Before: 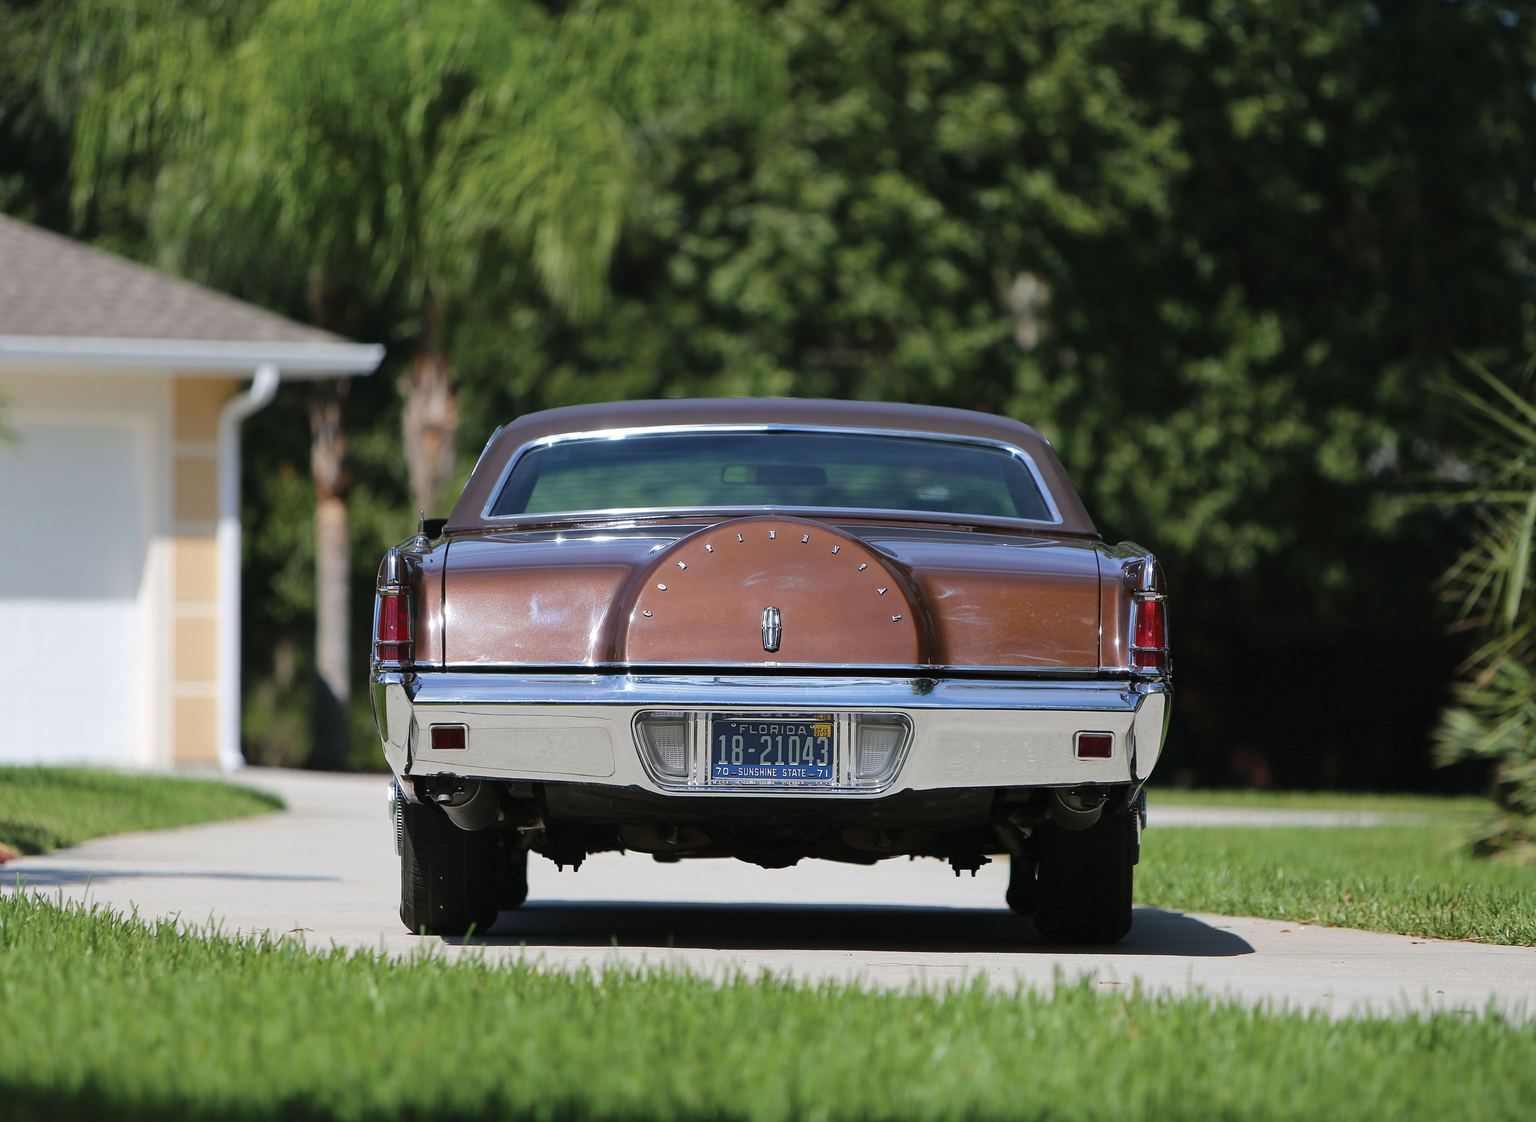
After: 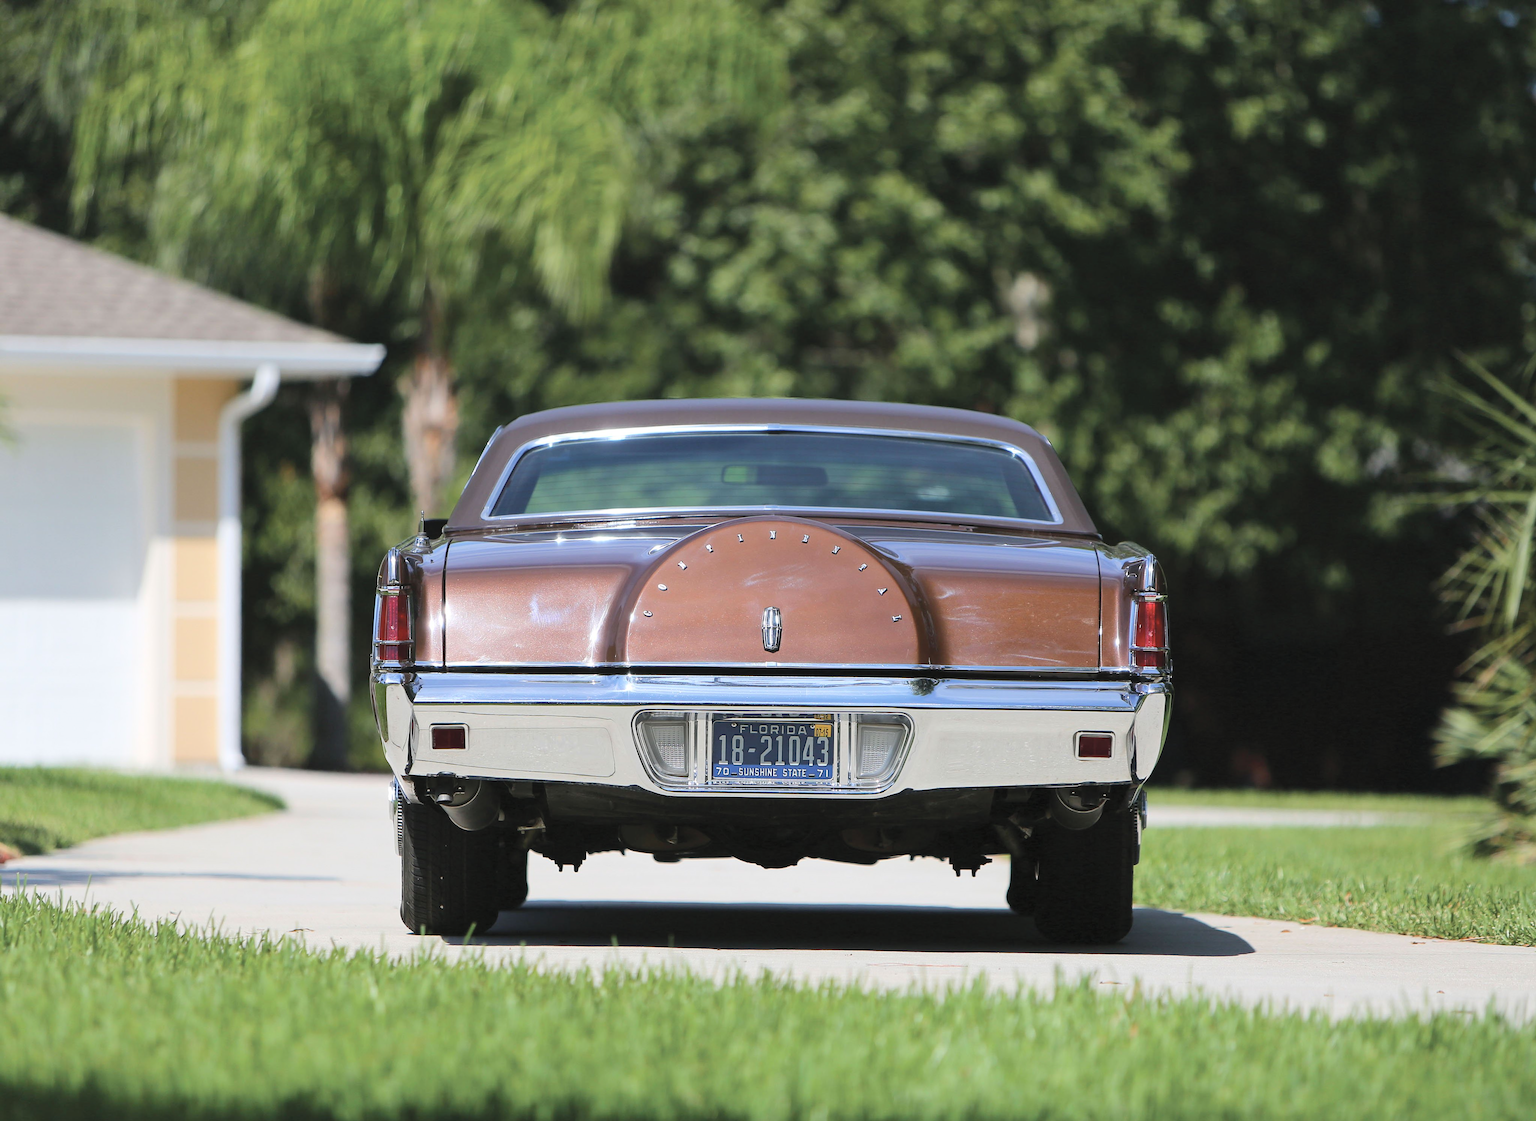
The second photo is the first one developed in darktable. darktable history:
contrast brightness saturation: contrast 0.142, brightness 0.219
